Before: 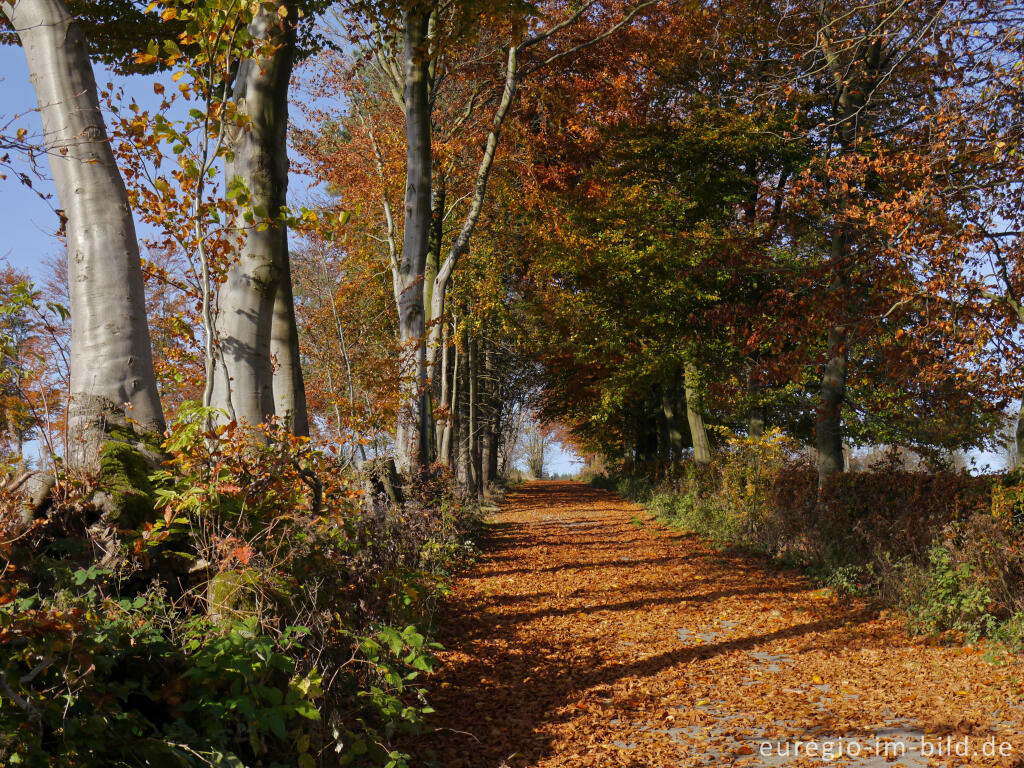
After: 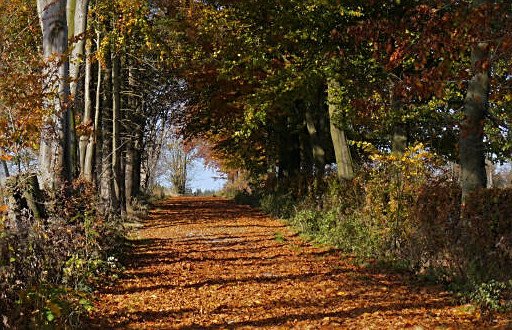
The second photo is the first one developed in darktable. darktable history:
sharpen: amount 0.474
crop: left 34.898%, top 37.045%, right 15.06%, bottom 19.943%
